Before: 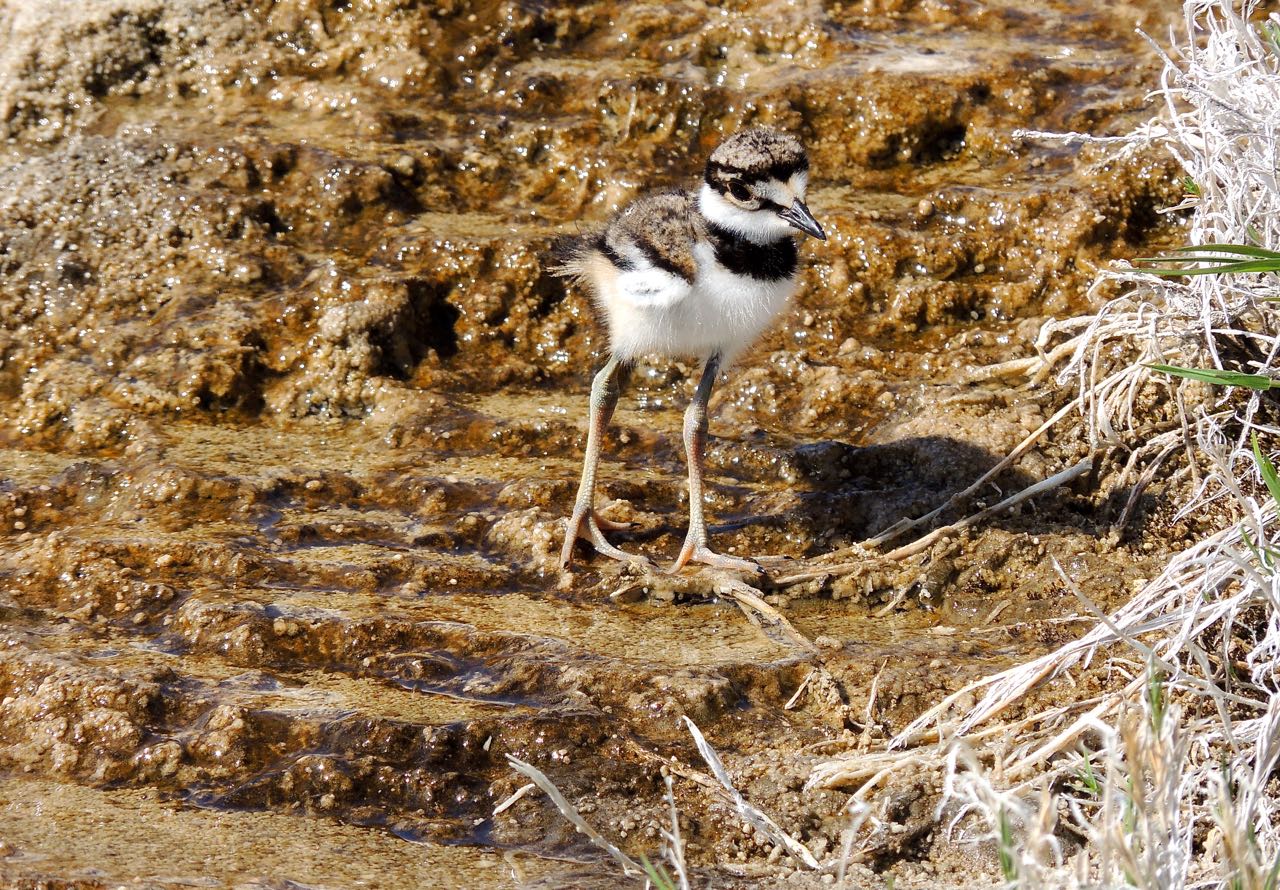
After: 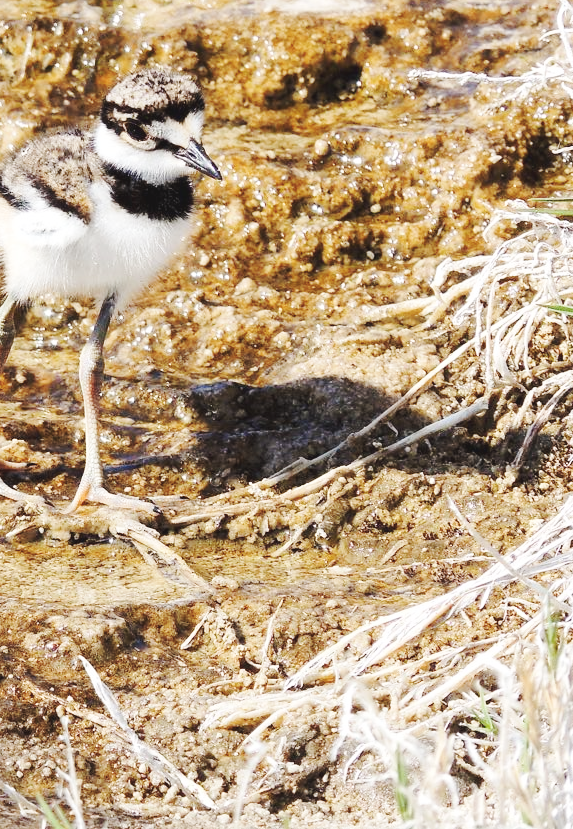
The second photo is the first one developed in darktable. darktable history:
color zones: curves: ch1 [(0, 0.469) (0.01, 0.469) (0.12, 0.446) (0.248, 0.469) (0.5, 0.5) (0.748, 0.5) (0.99, 0.469) (1, 0.469)], mix 31.24%
crop: left 47.247%, top 6.822%, right 7.942%
base curve: curves: ch0 [(0, 0.007) (0.028, 0.063) (0.121, 0.311) (0.46, 0.743) (0.859, 0.957) (1, 1)], preserve colors none
